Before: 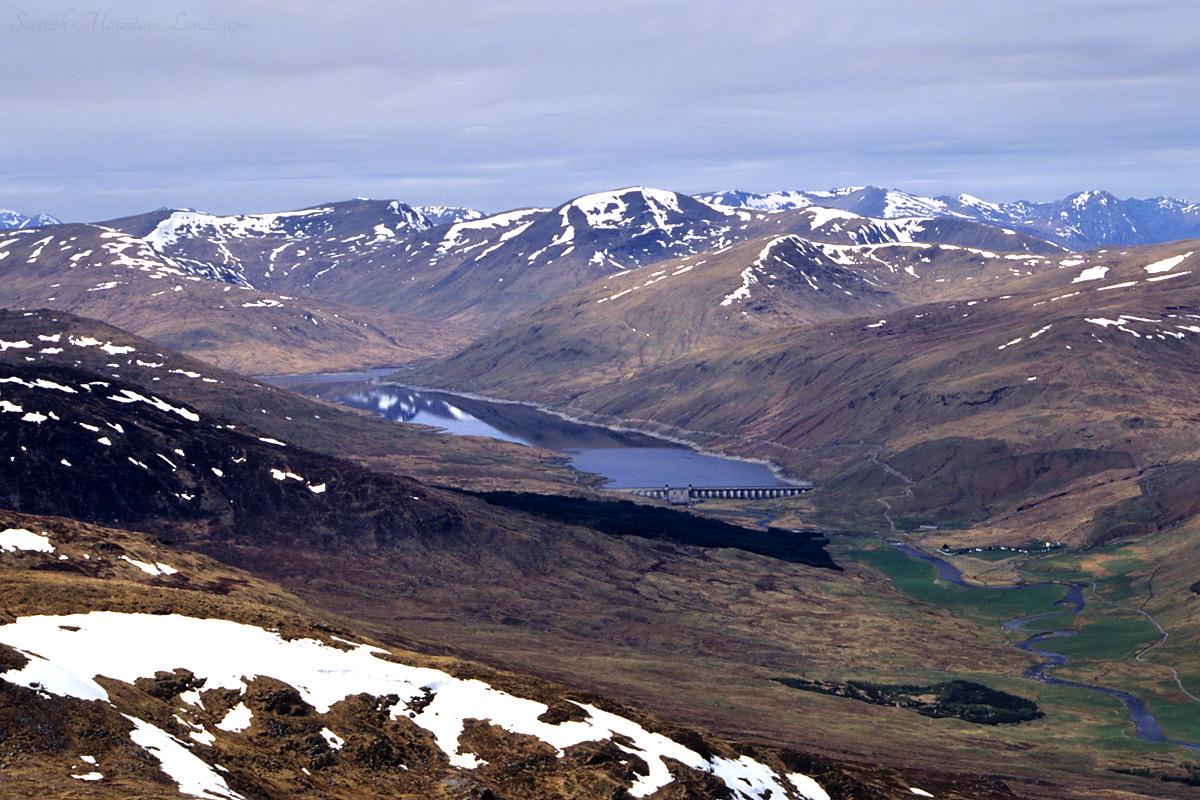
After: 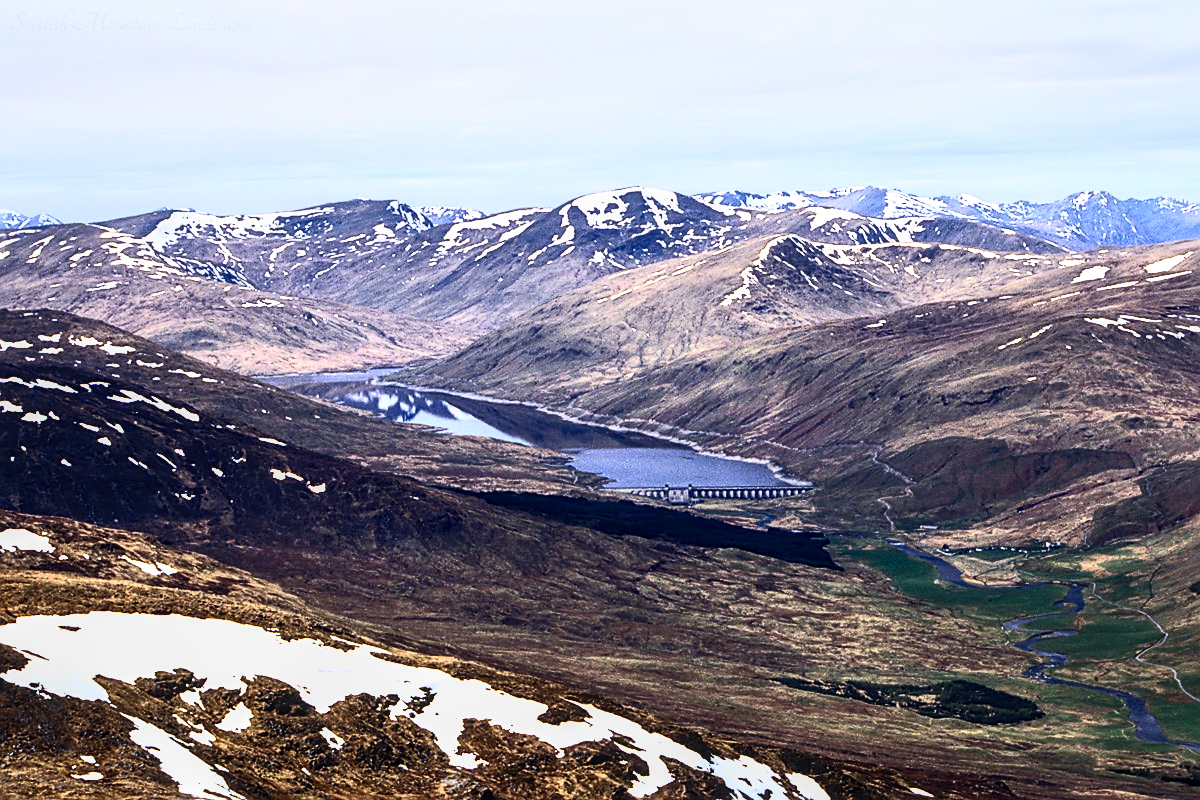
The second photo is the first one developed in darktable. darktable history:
contrast brightness saturation: contrast 0.62, brightness 0.34, saturation 0.14
local contrast: on, module defaults
sharpen: on, module defaults
